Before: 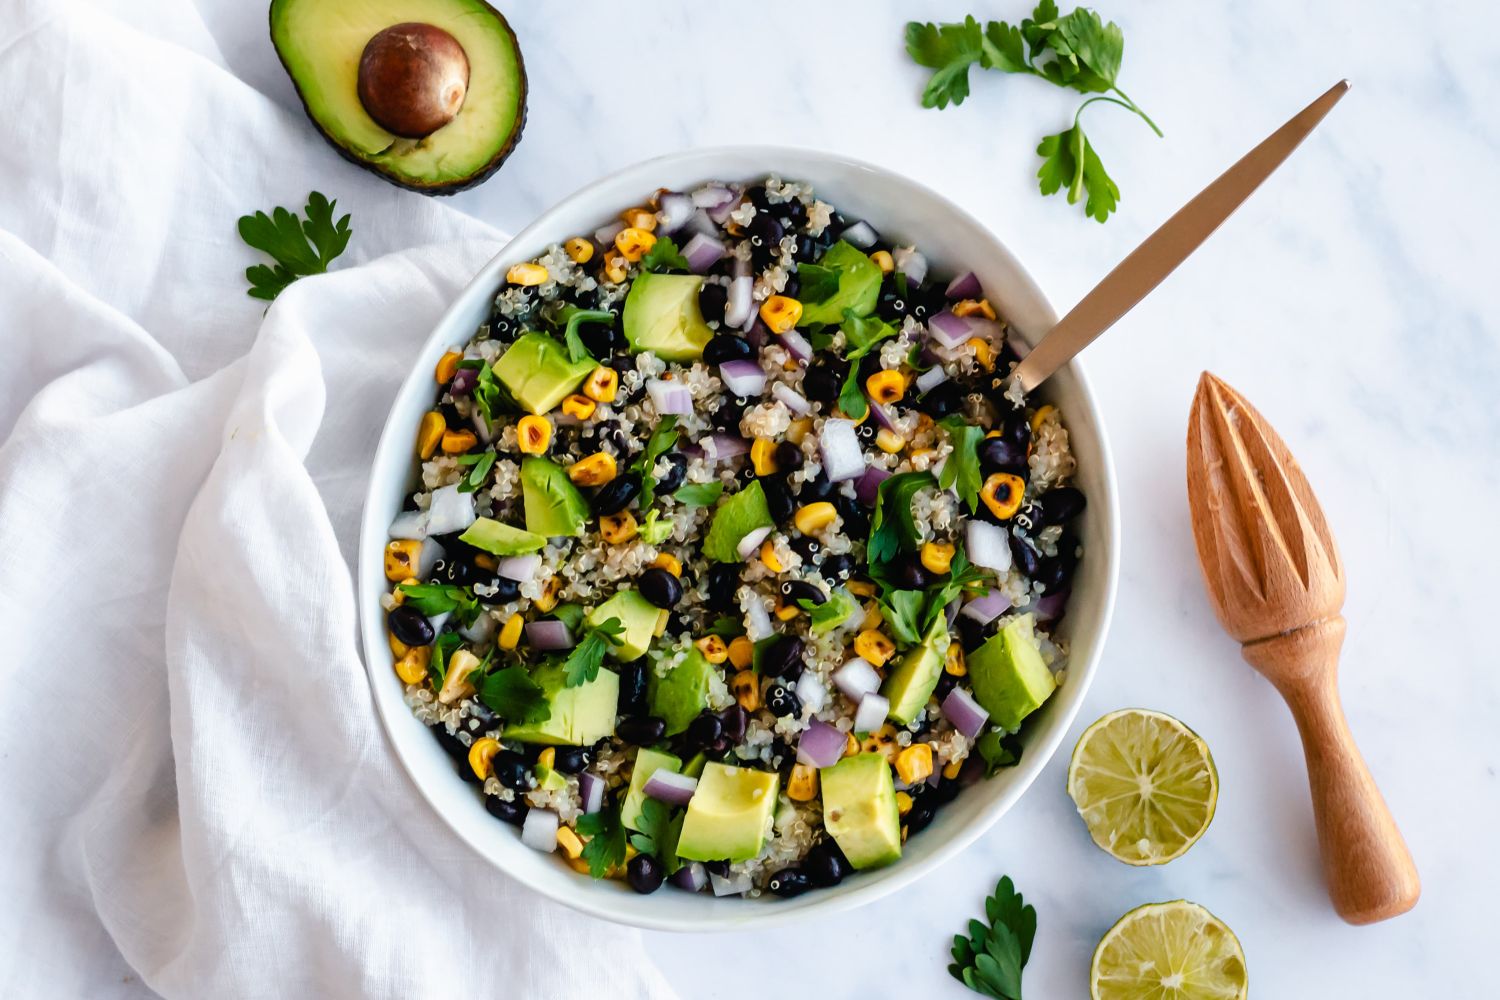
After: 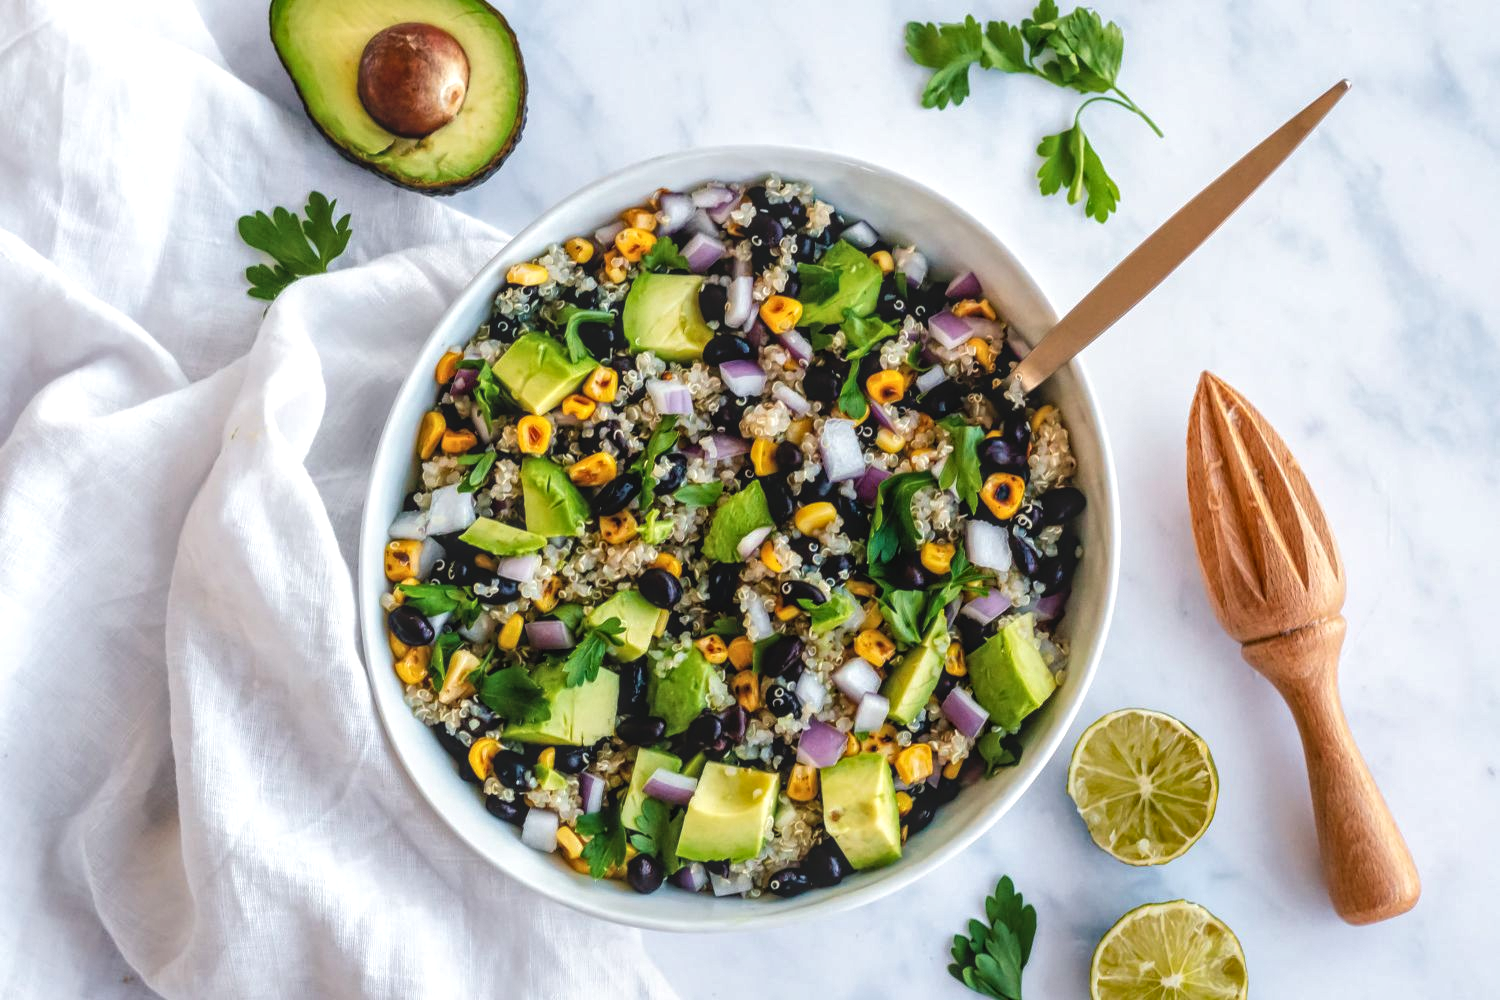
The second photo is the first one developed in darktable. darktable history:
velvia: strength 15.18%
local contrast: highlights 76%, shadows 55%, detail 177%, midtone range 0.205
